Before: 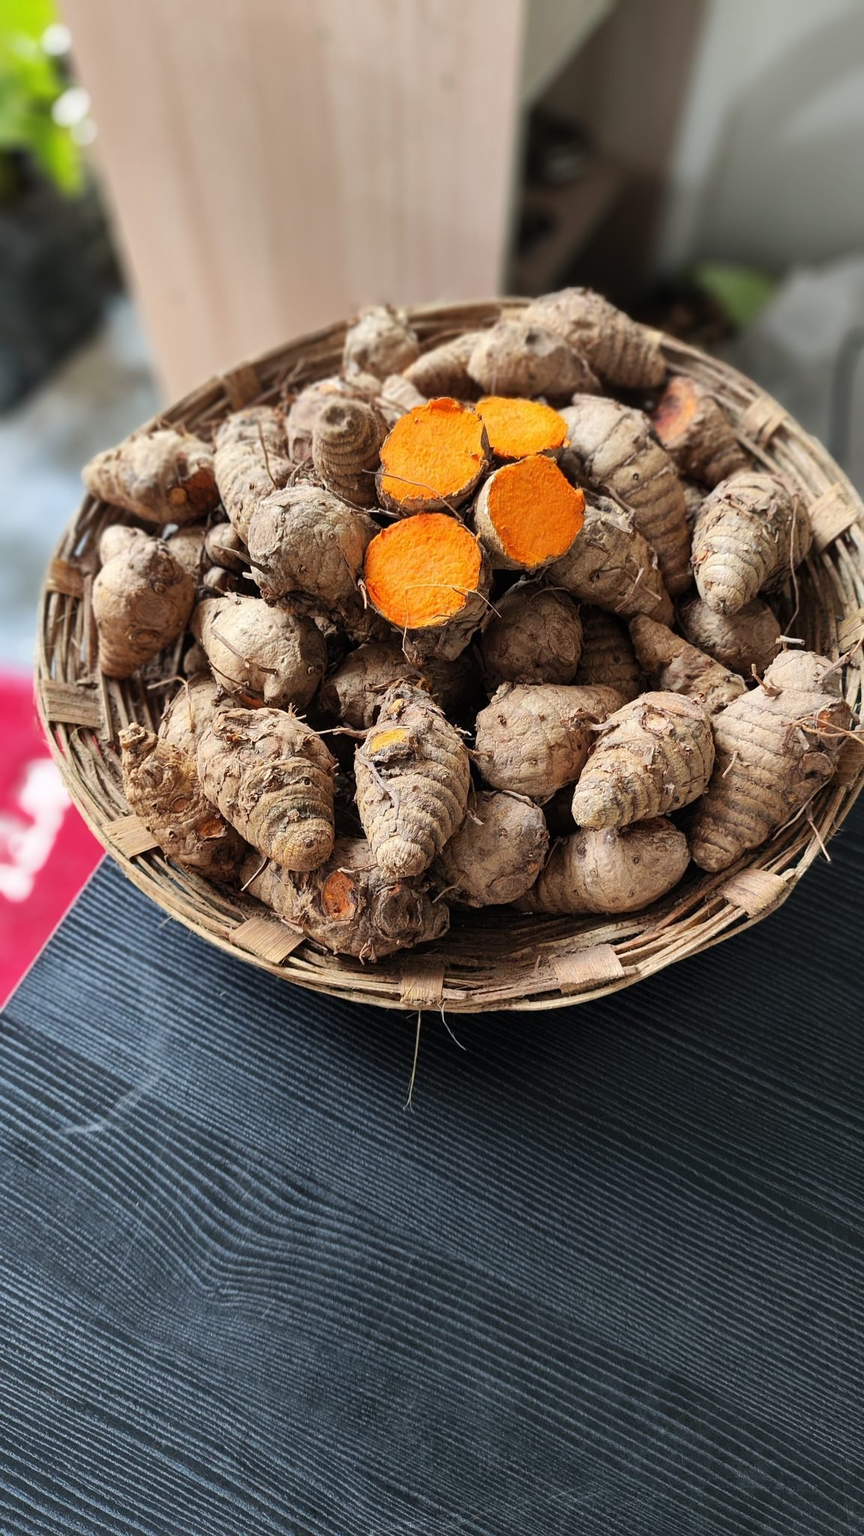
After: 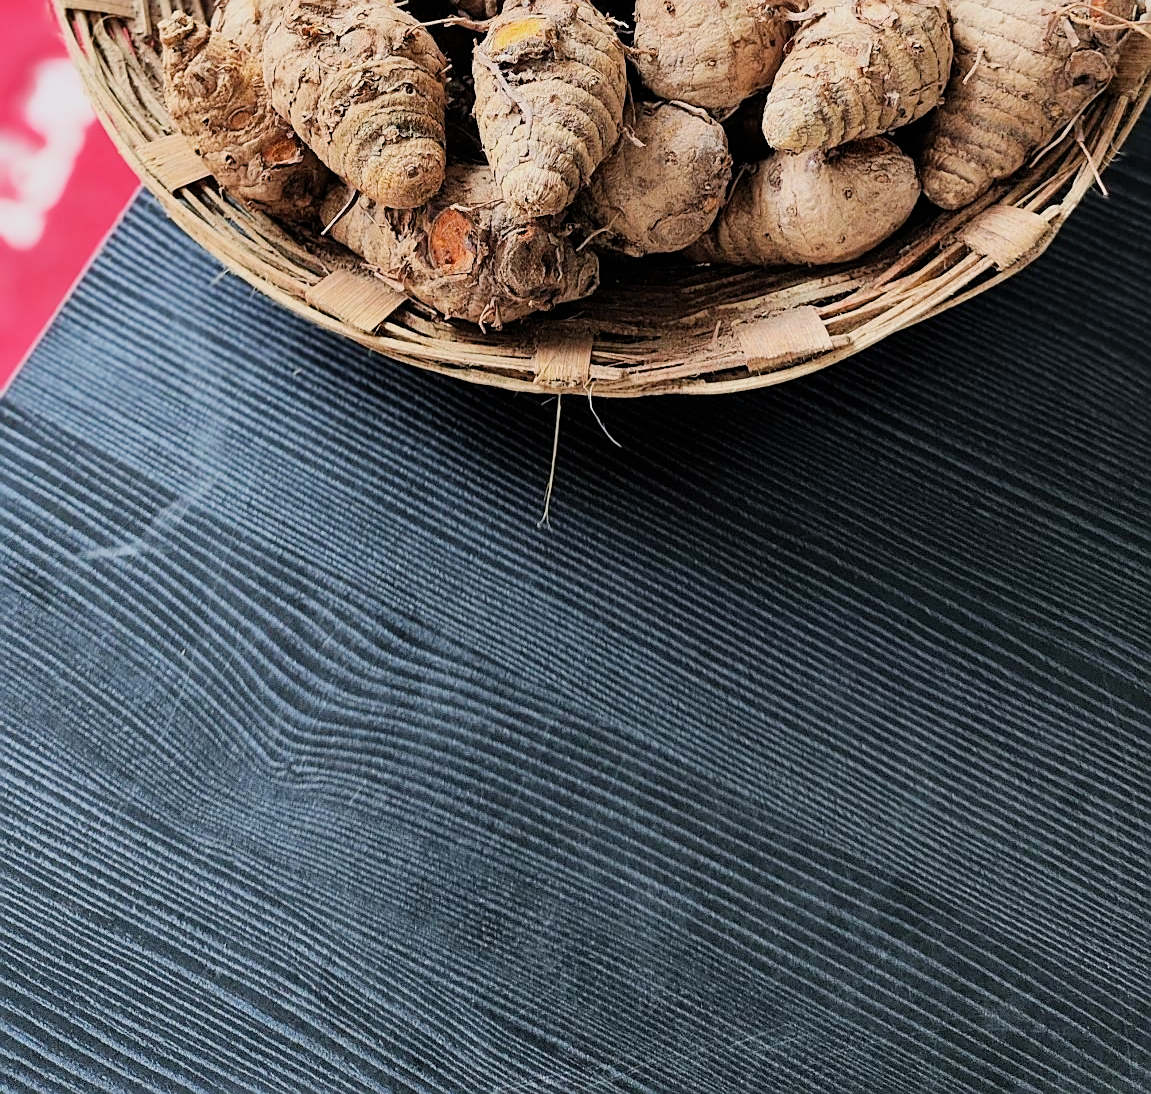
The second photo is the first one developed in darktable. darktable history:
crop and rotate: top 46.552%, right 0.037%
exposure: exposure 0.697 EV, compensate highlight preservation false
tone equalizer: edges refinement/feathering 500, mask exposure compensation -1.57 EV, preserve details no
sharpen: on, module defaults
velvia: strength 17.55%
filmic rgb: black relative exposure -7.24 EV, white relative exposure 5.07 EV, hardness 3.2
